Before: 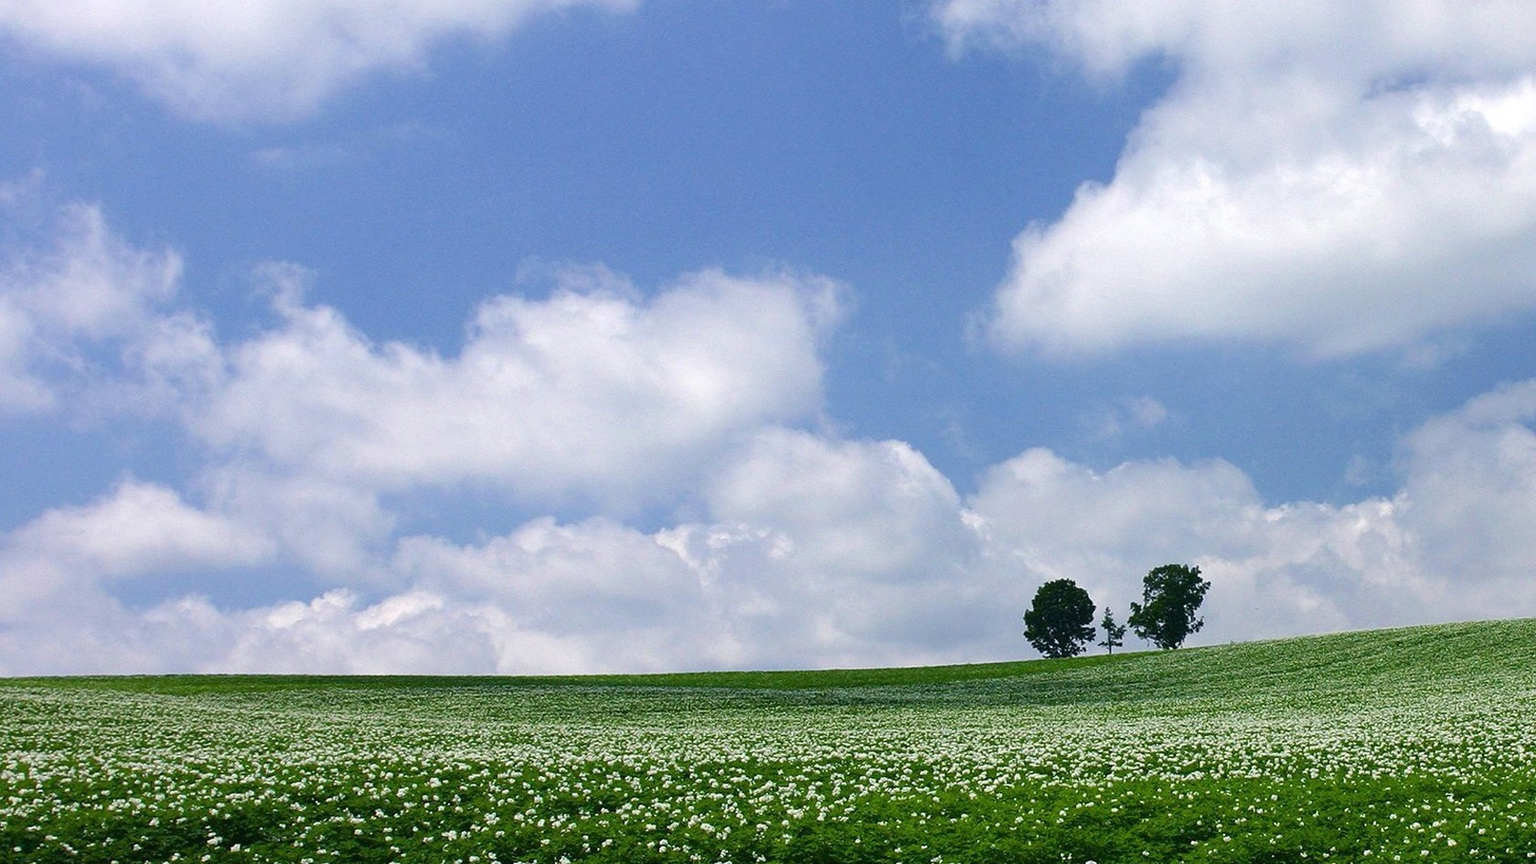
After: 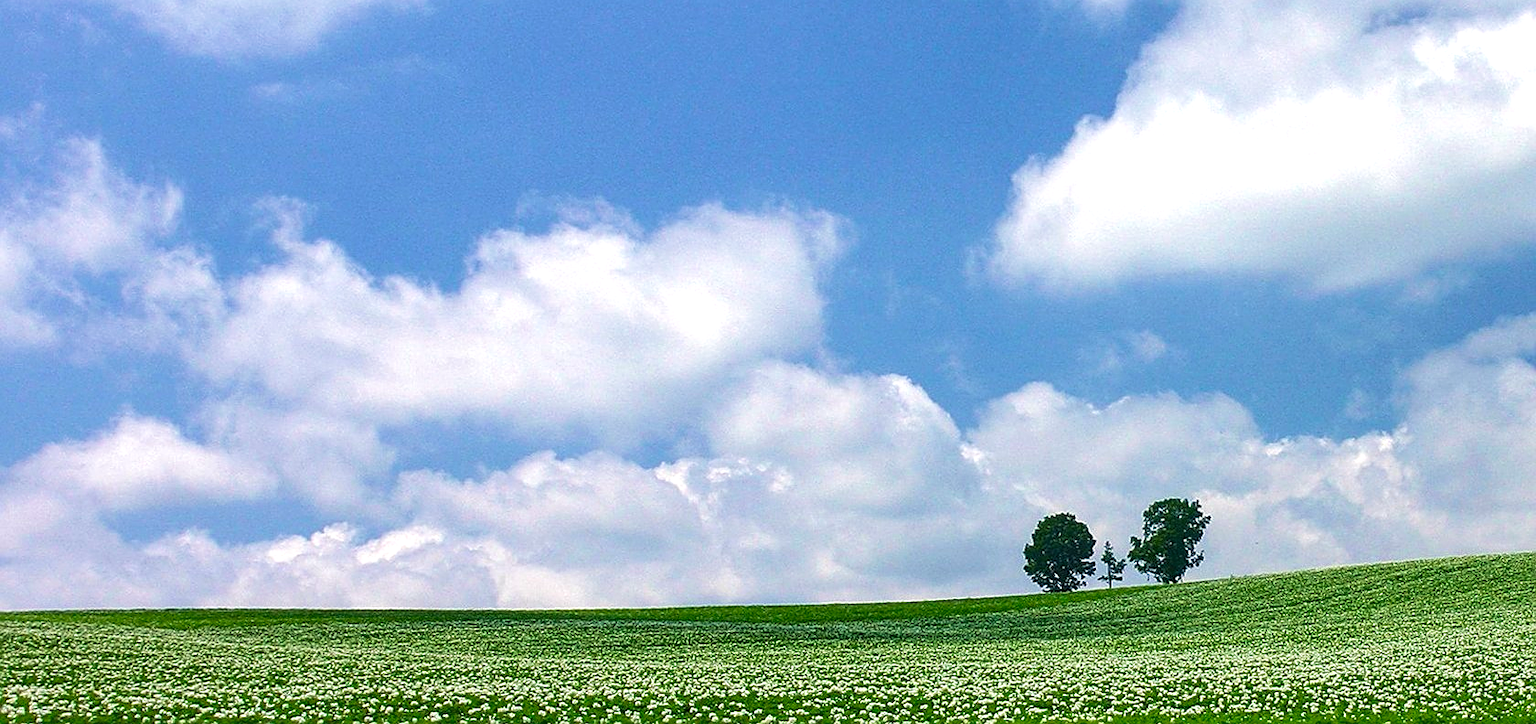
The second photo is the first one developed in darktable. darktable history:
sharpen: on, module defaults
white balance: red 1.009, blue 0.985
velvia: on, module defaults
exposure: exposure 0.6 EV, compensate highlight preservation false
local contrast: on, module defaults
shadows and highlights: radius 121.13, shadows 21.4, white point adjustment -9.72, highlights -14.39, soften with gaussian
color calibration: output R [0.946, 0.065, -0.013, 0], output G [-0.246, 1.264, -0.017, 0], output B [0.046, -0.098, 1.05, 0], illuminant custom, x 0.344, y 0.359, temperature 5045.54 K
crop: top 7.625%, bottom 8.027%
